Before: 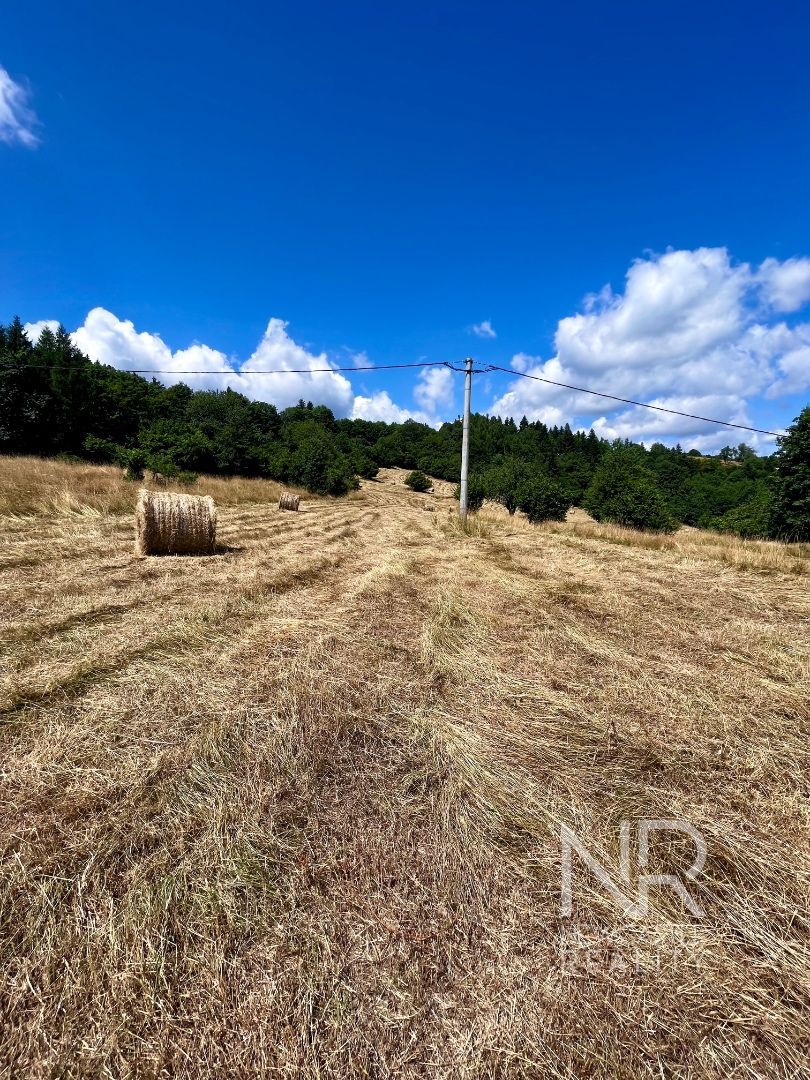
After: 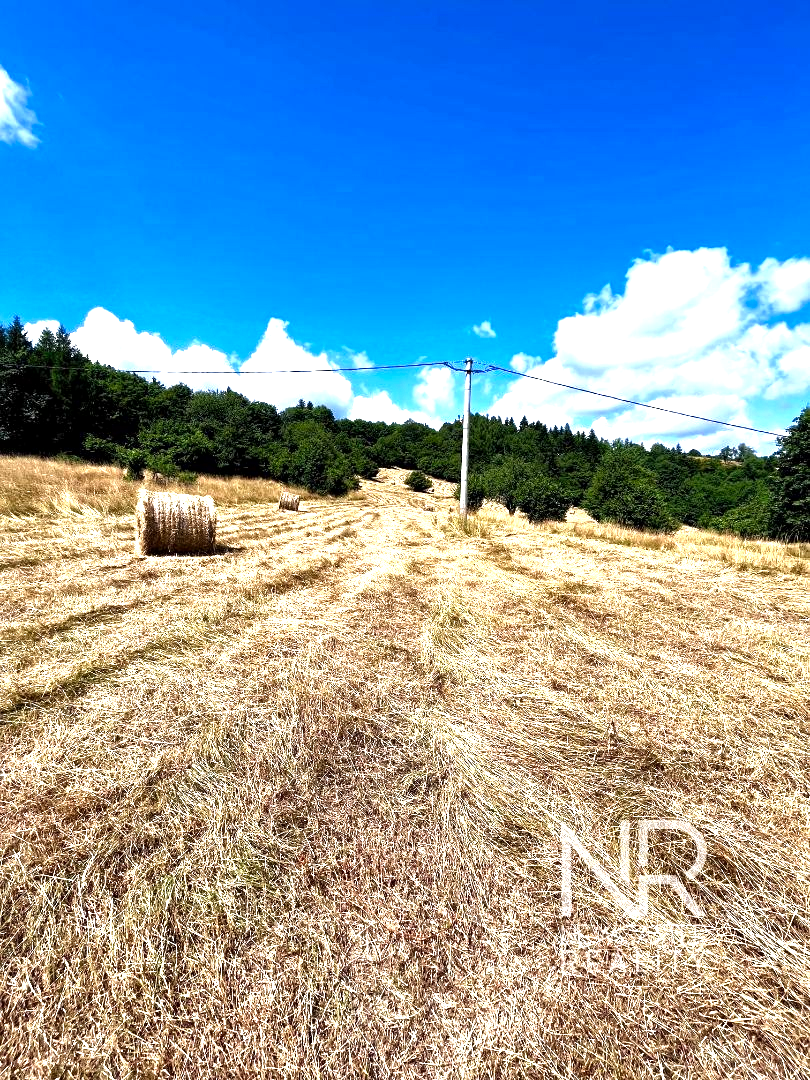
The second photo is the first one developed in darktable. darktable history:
levels: white 99.9%, levels [0, 0.352, 0.703]
local contrast: mode bilateral grid, contrast 26, coarseness 61, detail 152%, midtone range 0.2
